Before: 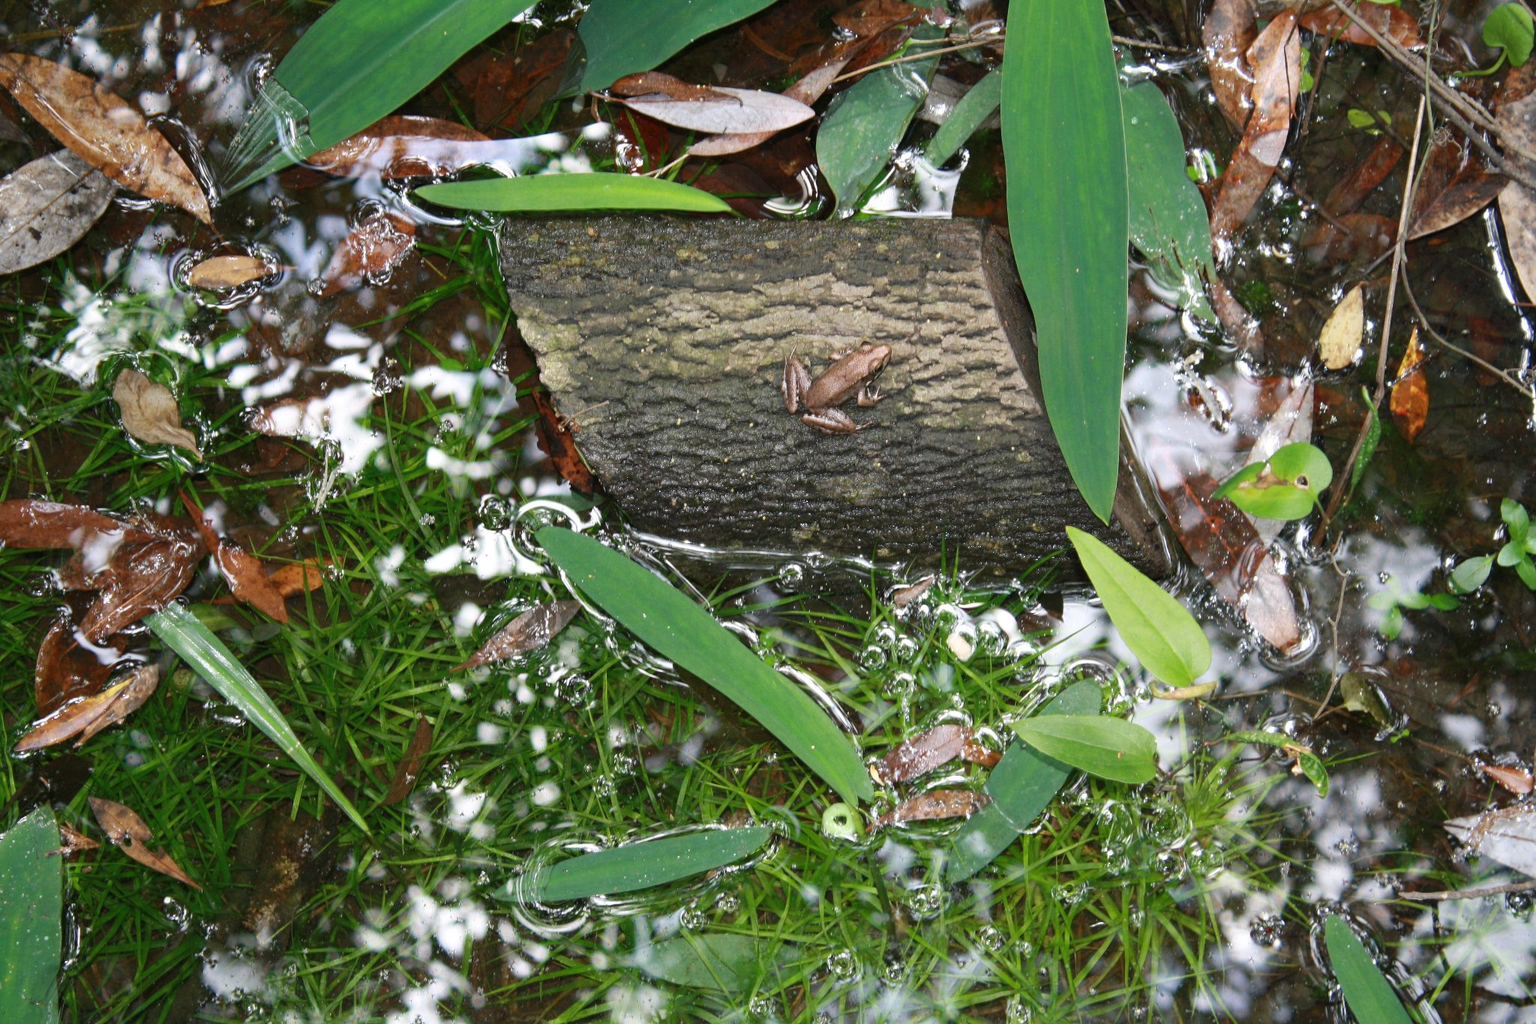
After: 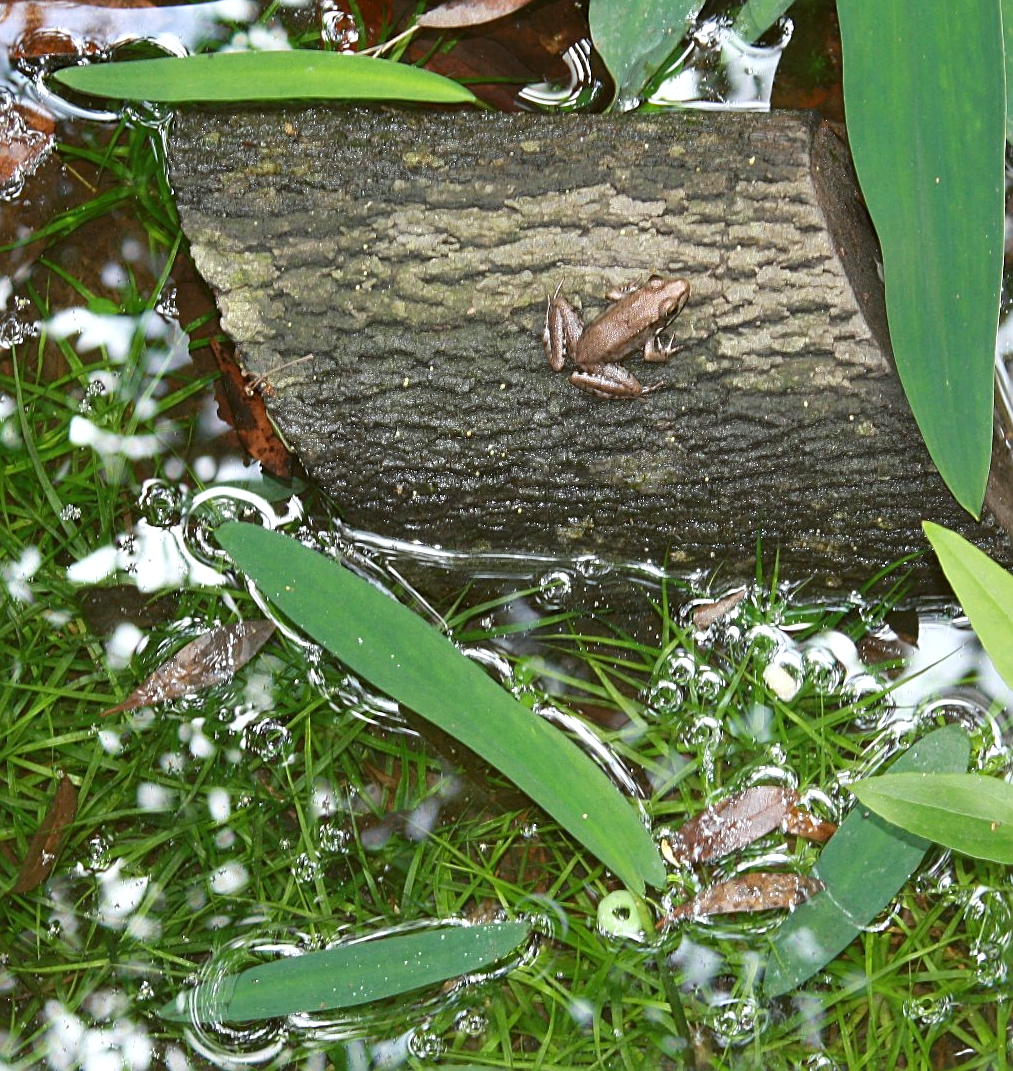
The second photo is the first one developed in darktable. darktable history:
exposure: exposure 0.2 EV, compensate highlight preservation false
crop and rotate: angle 0.02°, left 24.353%, top 13.219%, right 26.156%, bottom 8.224%
sharpen: on, module defaults
color balance: lift [1.004, 1.002, 1.002, 0.998], gamma [1, 1.007, 1.002, 0.993], gain [1, 0.977, 1.013, 1.023], contrast -3.64%
